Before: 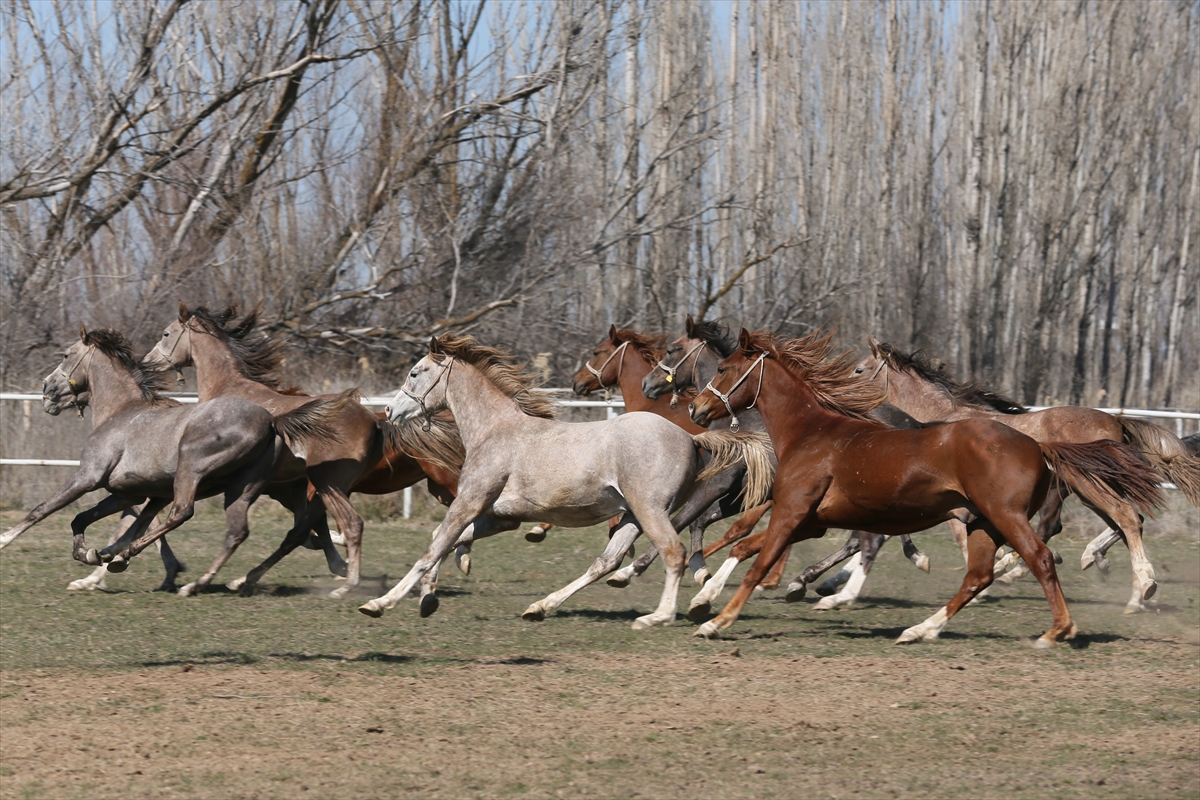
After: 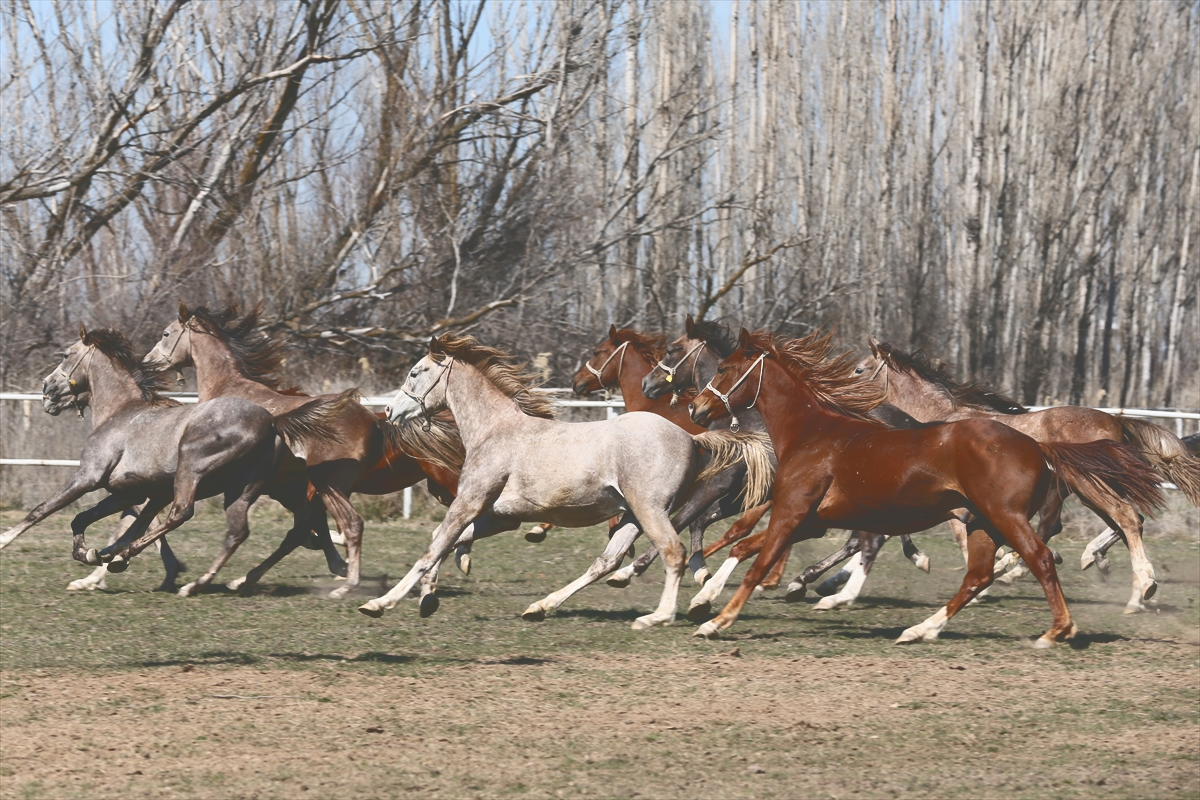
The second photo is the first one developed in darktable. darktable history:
tone curve: curves: ch0 [(0, 0) (0.003, 0.24) (0.011, 0.24) (0.025, 0.24) (0.044, 0.244) (0.069, 0.244) (0.1, 0.252) (0.136, 0.264) (0.177, 0.274) (0.224, 0.284) (0.277, 0.313) (0.335, 0.361) (0.399, 0.415) (0.468, 0.498) (0.543, 0.595) (0.623, 0.695) (0.709, 0.793) (0.801, 0.883) (0.898, 0.942) (1, 1)], color space Lab, independent channels, preserve colors none
